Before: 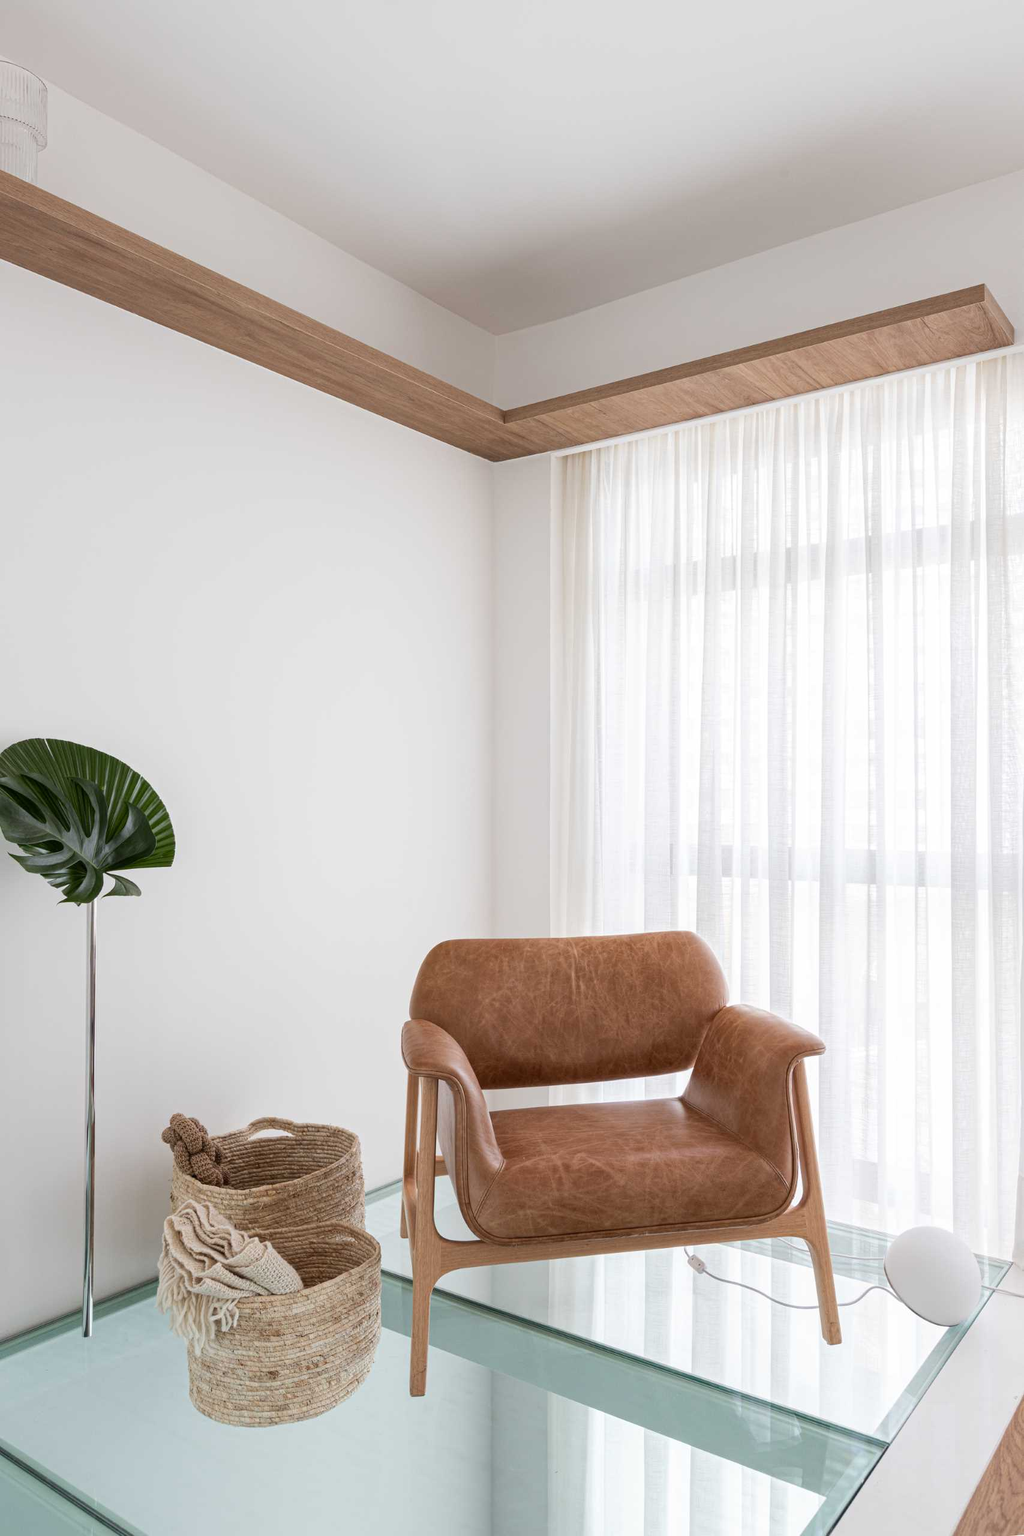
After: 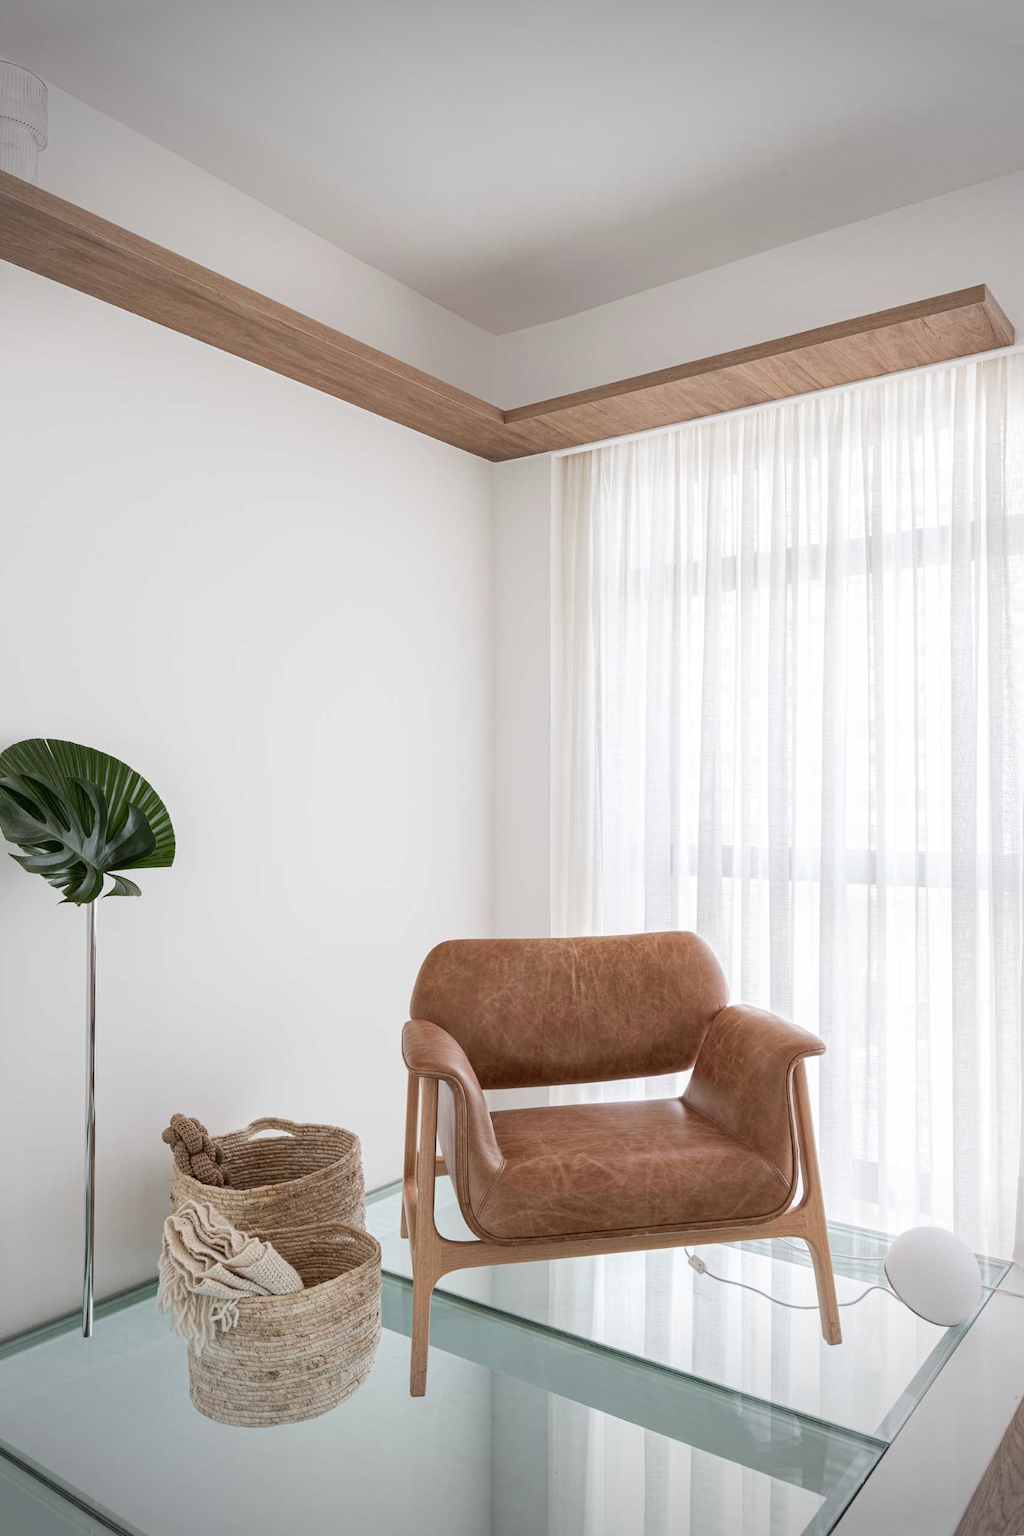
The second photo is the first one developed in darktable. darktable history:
contrast brightness saturation: saturation -0.086
vignetting: fall-off start 100.34%, width/height ratio 1.308, unbound false
